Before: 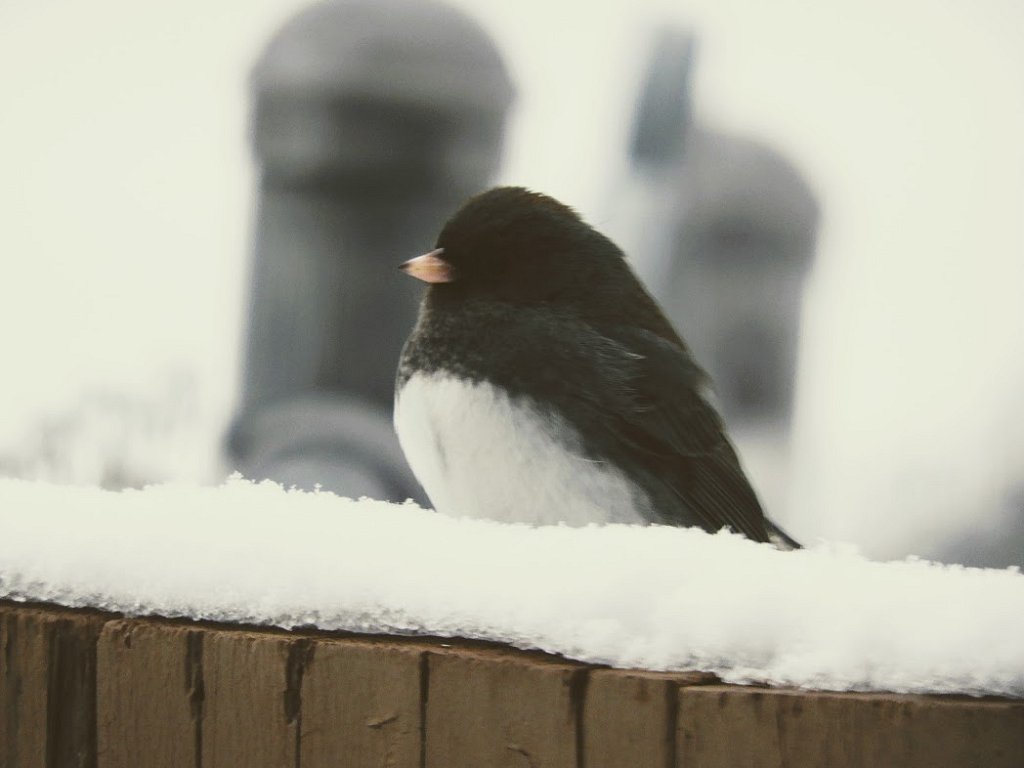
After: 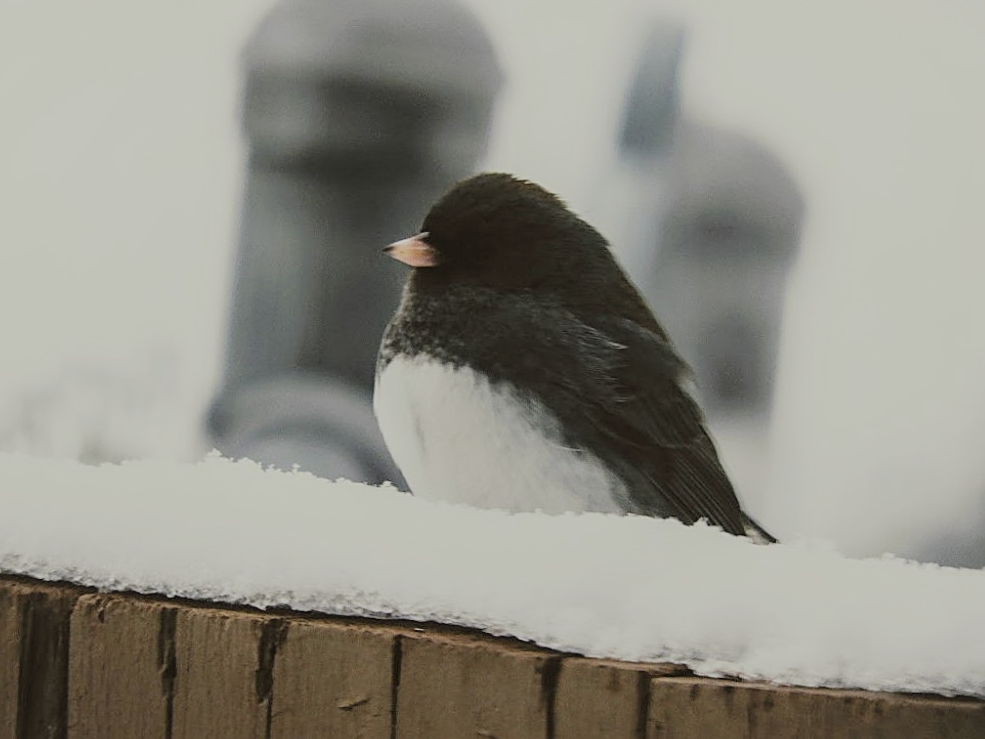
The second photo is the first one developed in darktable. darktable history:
crop and rotate: angle -1.69°
local contrast: detail 110%
sharpen: on, module defaults
filmic rgb: black relative exposure -6.82 EV, white relative exposure 5.89 EV, hardness 2.71
